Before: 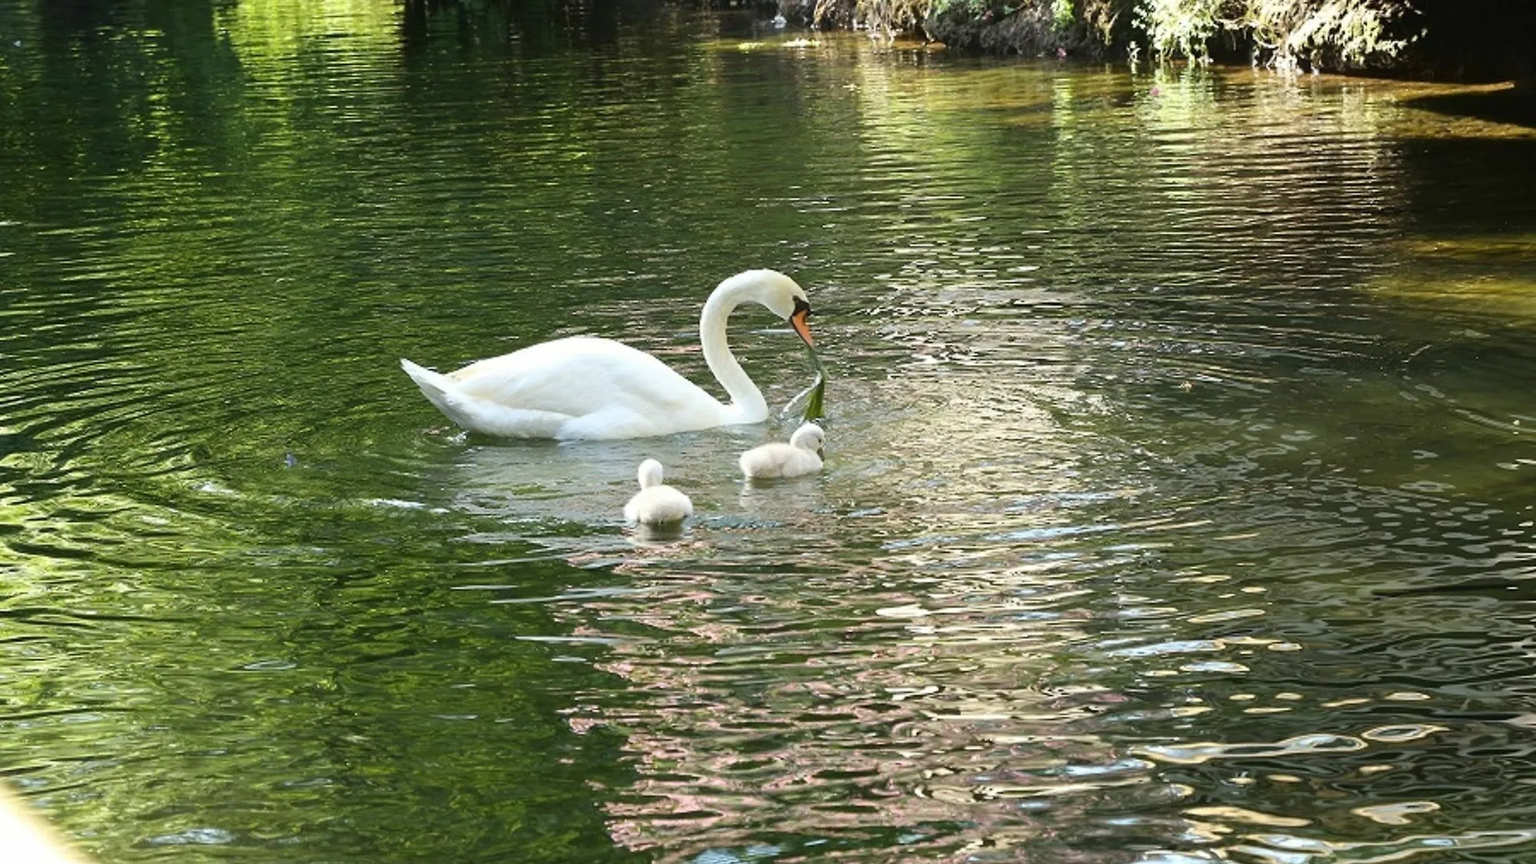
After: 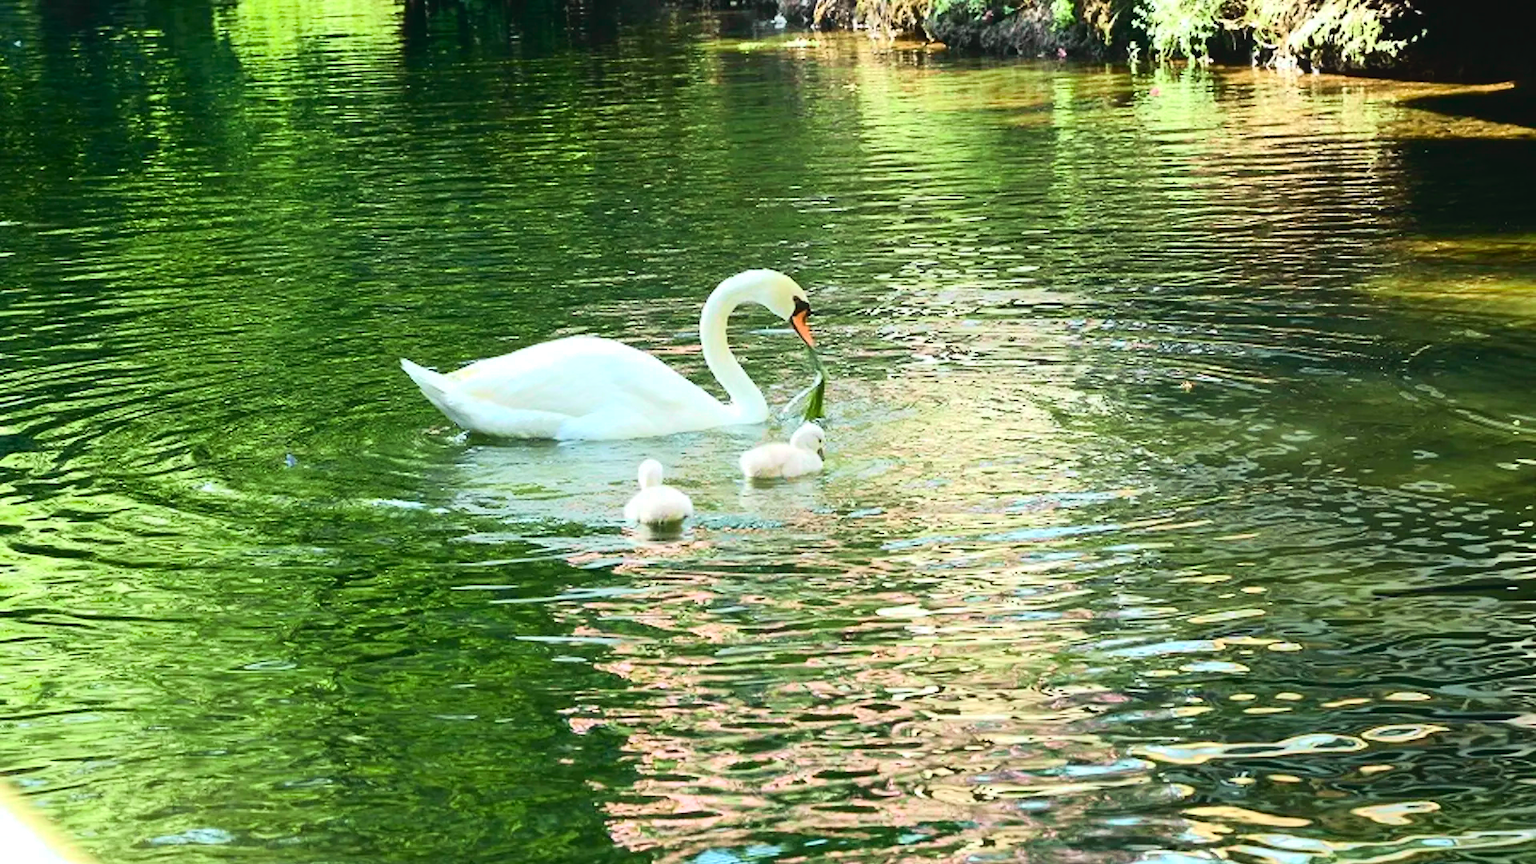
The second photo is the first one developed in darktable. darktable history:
tone curve: curves: ch0 [(0, 0.029) (0.099, 0.082) (0.264, 0.253) (0.447, 0.481) (0.678, 0.721) (0.828, 0.857) (0.992, 0.94)]; ch1 [(0, 0) (0.311, 0.266) (0.411, 0.374) (0.481, 0.458) (0.501, 0.499) (0.514, 0.512) (0.575, 0.577) (0.643, 0.648) (0.682, 0.674) (0.802, 0.812) (1, 1)]; ch2 [(0, 0) (0.259, 0.207) (0.323, 0.311) (0.376, 0.353) (0.463, 0.456) (0.498, 0.498) (0.524, 0.512) (0.574, 0.582) (0.648, 0.653) (0.768, 0.728) (1, 1)], color space Lab, independent channels, preserve colors none
contrast brightness saturation: contrast 0.07, brightness 0.08, saturation 0.18
tone equalizer: -8 EV -0.417 EV, -7 EV -0.389 EV, -6 EV -0.333 EV, -5 EV -0.222 EV, -3 EV 0.222 EV, -2 EV 0.333 EV, -1 EV 0.389 EV, +0 EV 0.417 EV, edges refinement/feathering 500, mask exposure compensation -1.57 EV, preserve details no
color balance rgb: shadows fall-off 101%, linear chroma grading › mid-tones 7.63%, perceptual saturation grading › mid-tones 11.68%, mask middle-gray fulcrum 22.45%, global vibrance 10.11%, saturation formula JzAzBz (2021)
exposure: exposure 0.2 EV, compensate highlight preservation false
